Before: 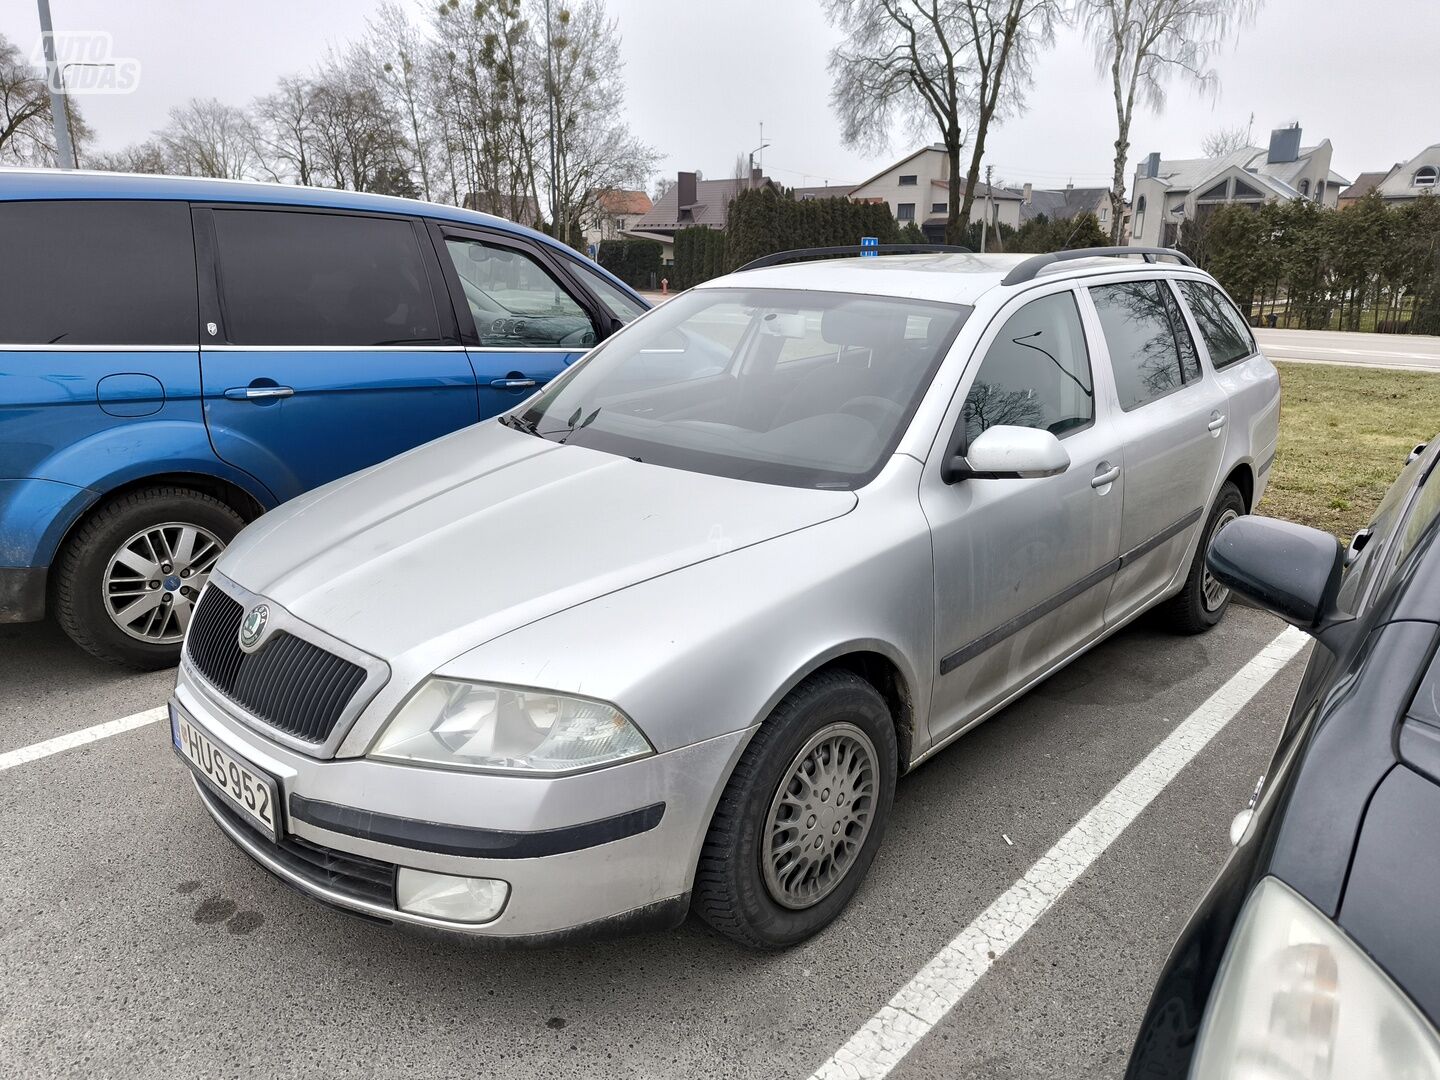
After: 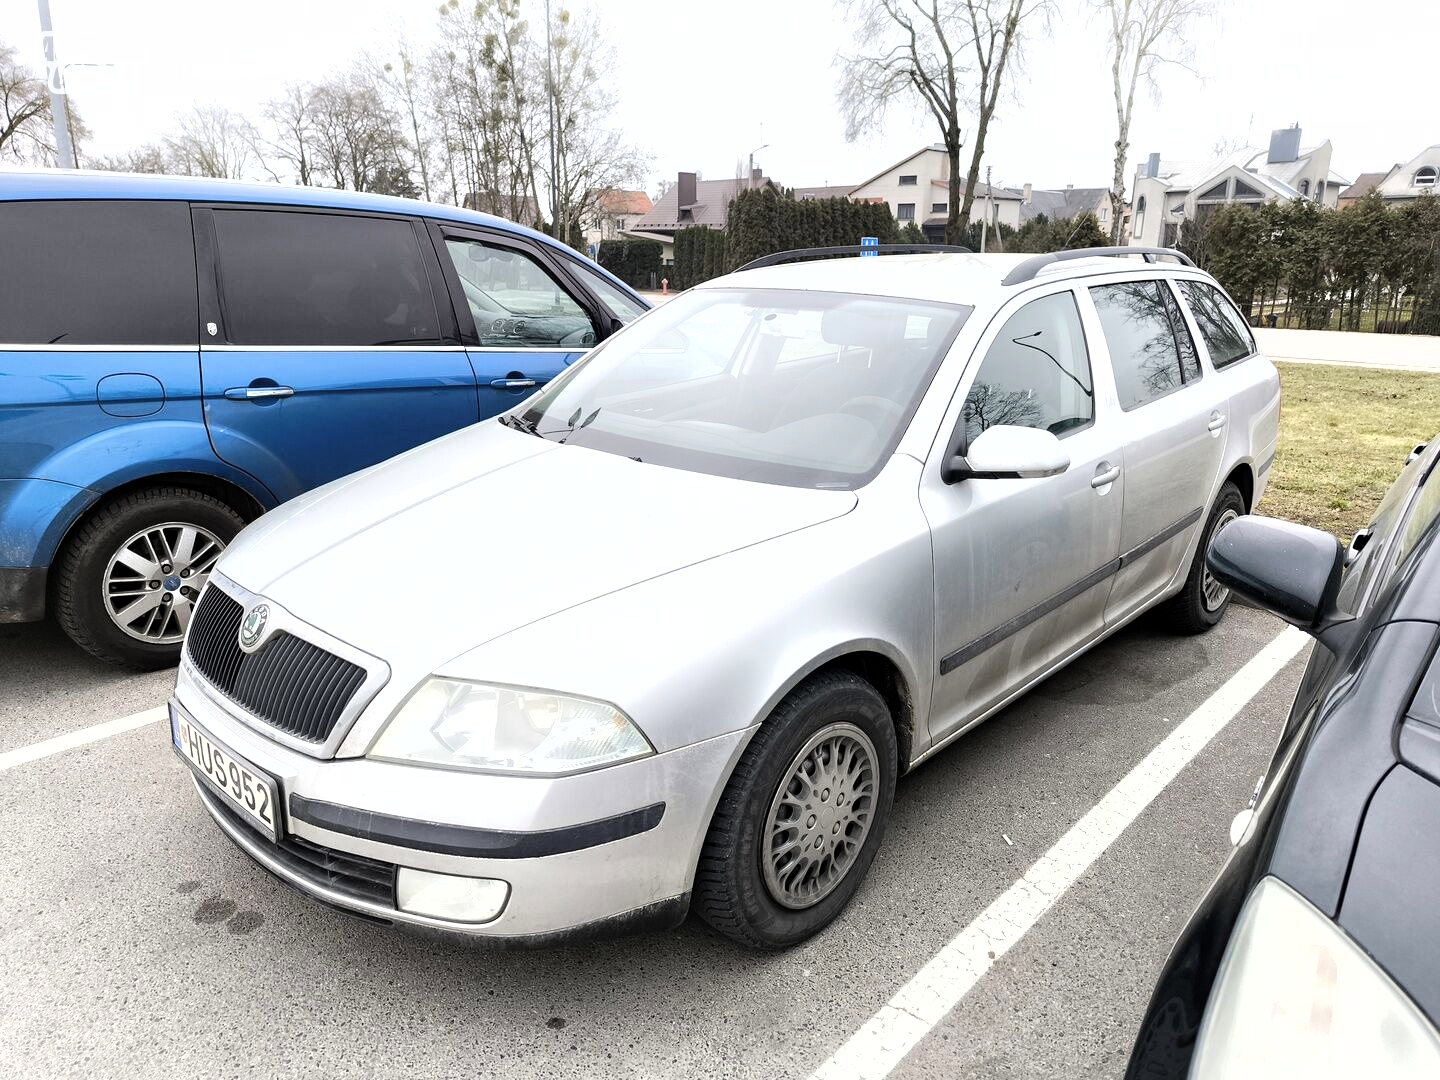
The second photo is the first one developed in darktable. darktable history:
shadows and highlights: shadows -22.21, highlights 44.67, soften with gaussian
contrast brightness saturation: contrast 0.005, saturation -0.059
tone equalizer: -8 EV -0.749 EV, -7 EV -0.713 EV, -6 EV -0.597 EV, -5 EV -0.394 EV, -3 EV 0.391 EV, -2 EV 0.6 EV, -1 EV 0.697 EV, +0 EV 0.758 EV
